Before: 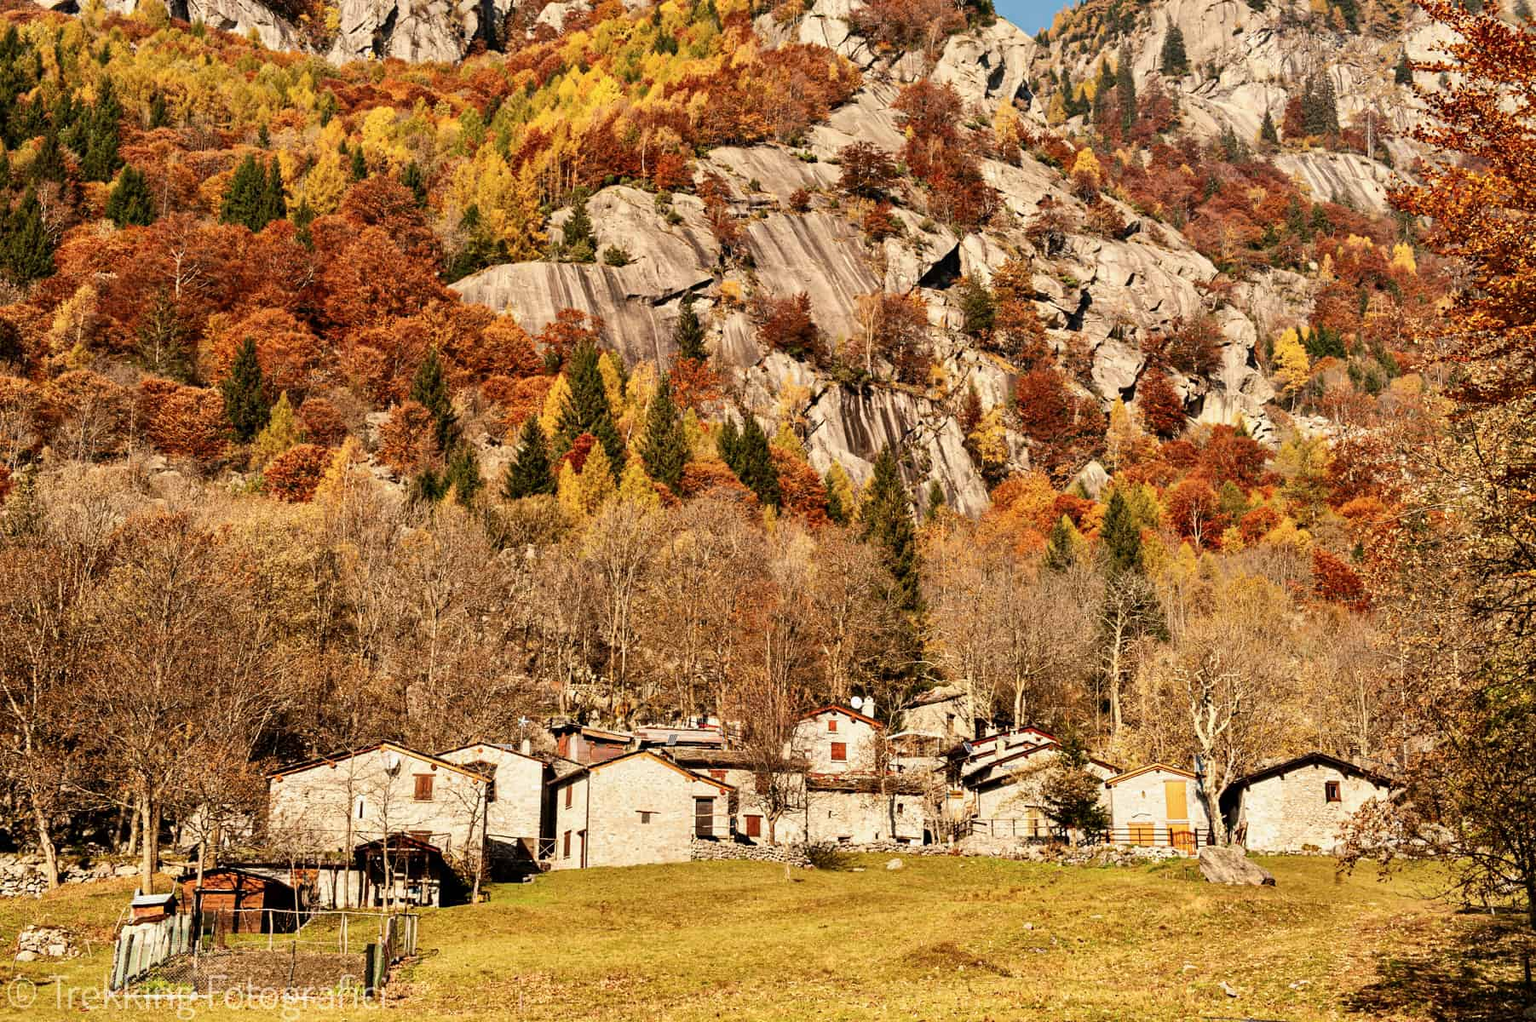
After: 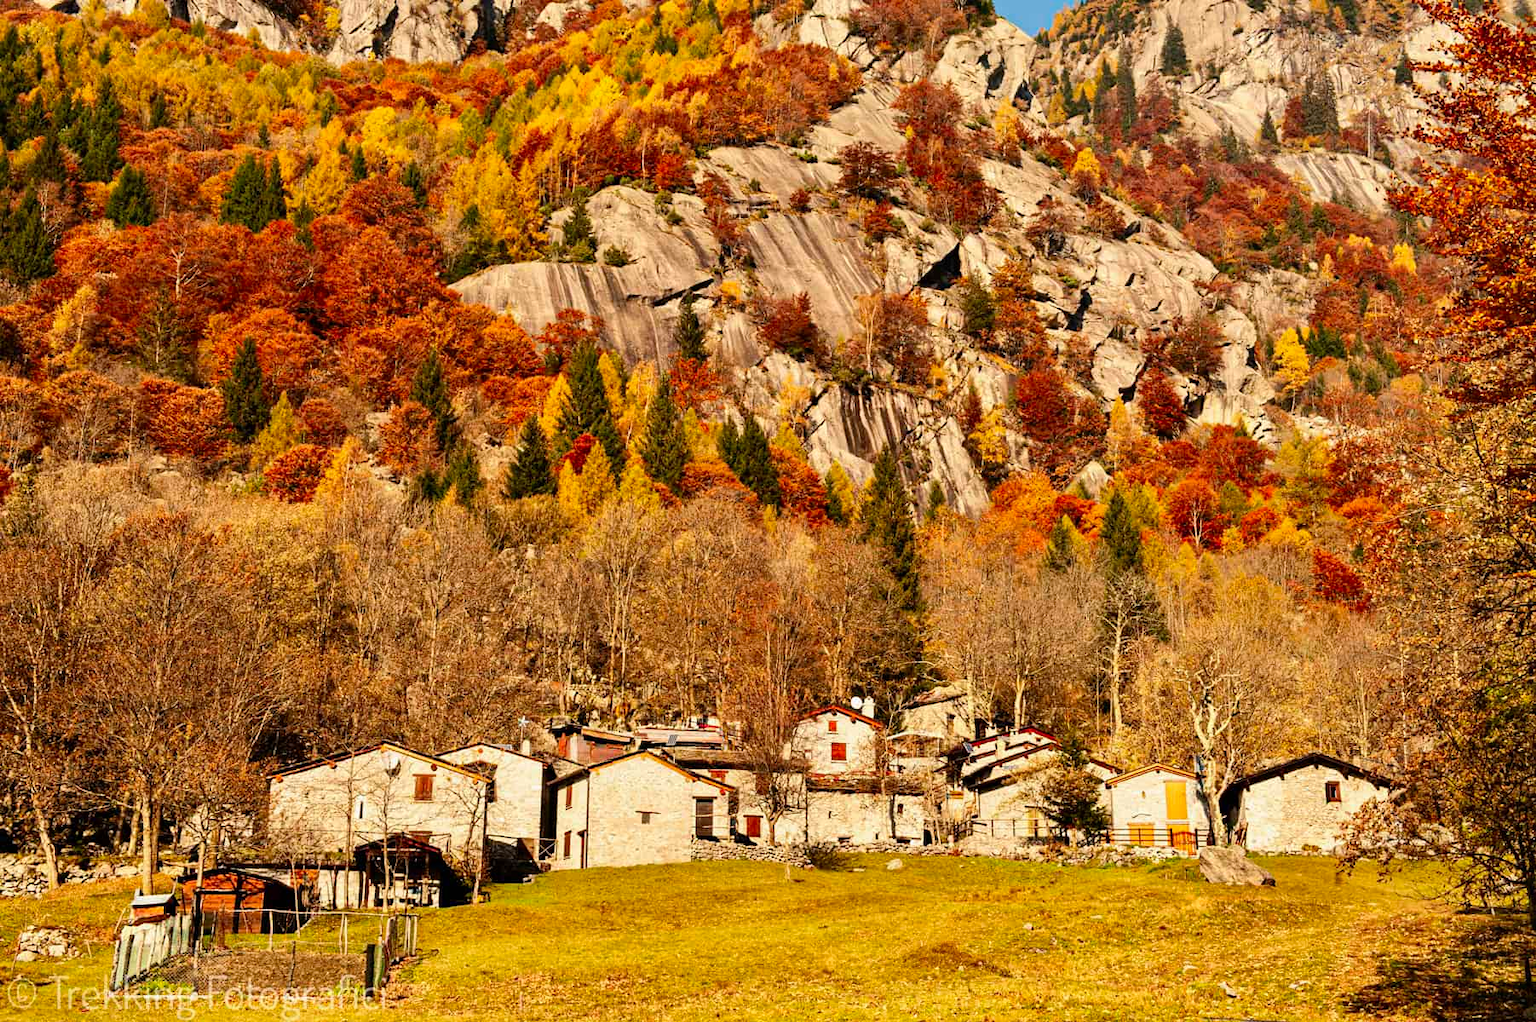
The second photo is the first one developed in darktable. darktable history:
color zones: curves: ch1 [(0, -0.014) (0.143, -0.013) (0.286, -0.013) (0.429, -0.016) (0.571, -0.019) (0.714, -0.015) (0.857, 0.002) (1, -0.014)], mix -133.41%
